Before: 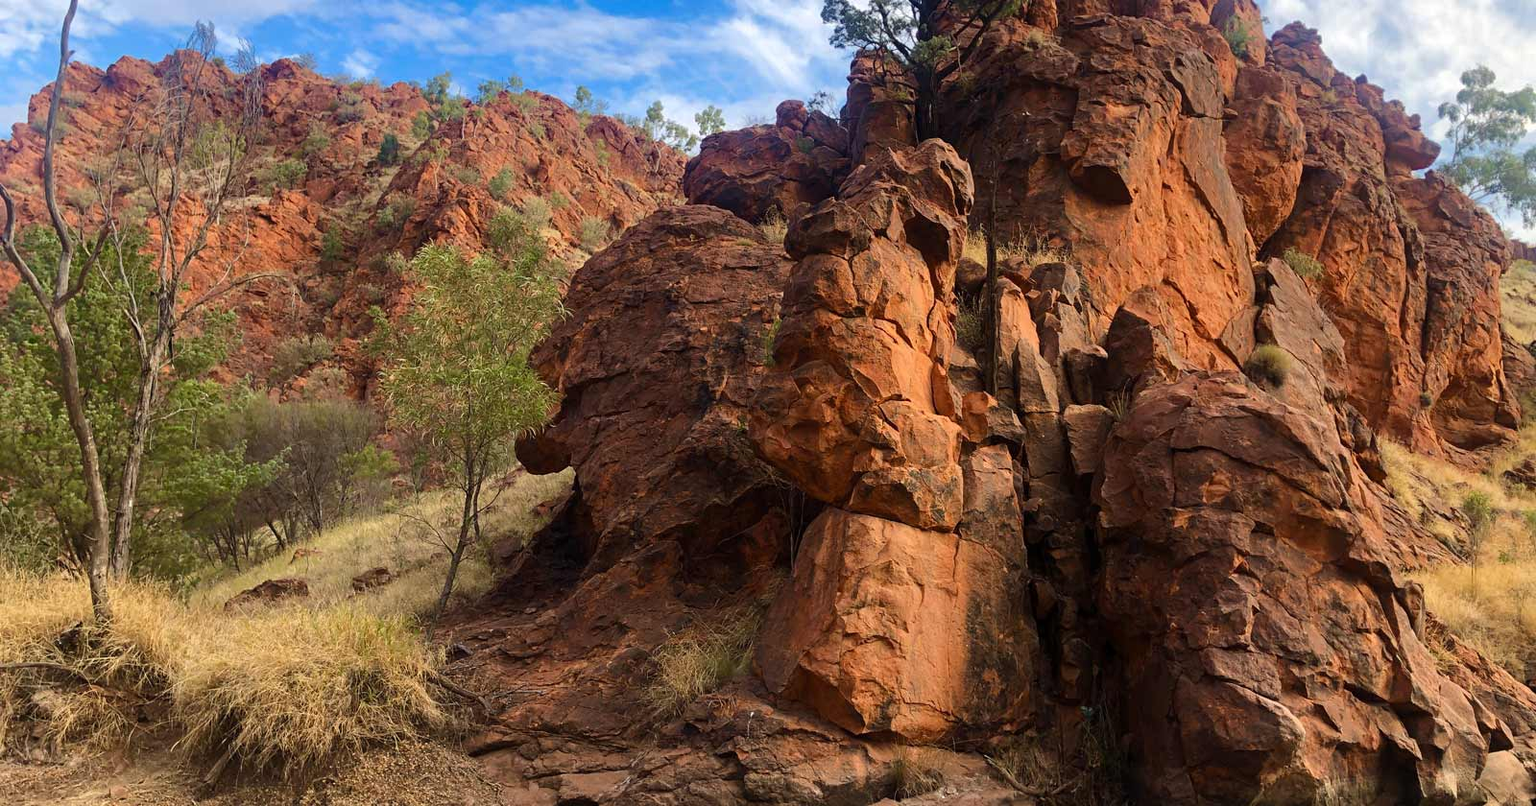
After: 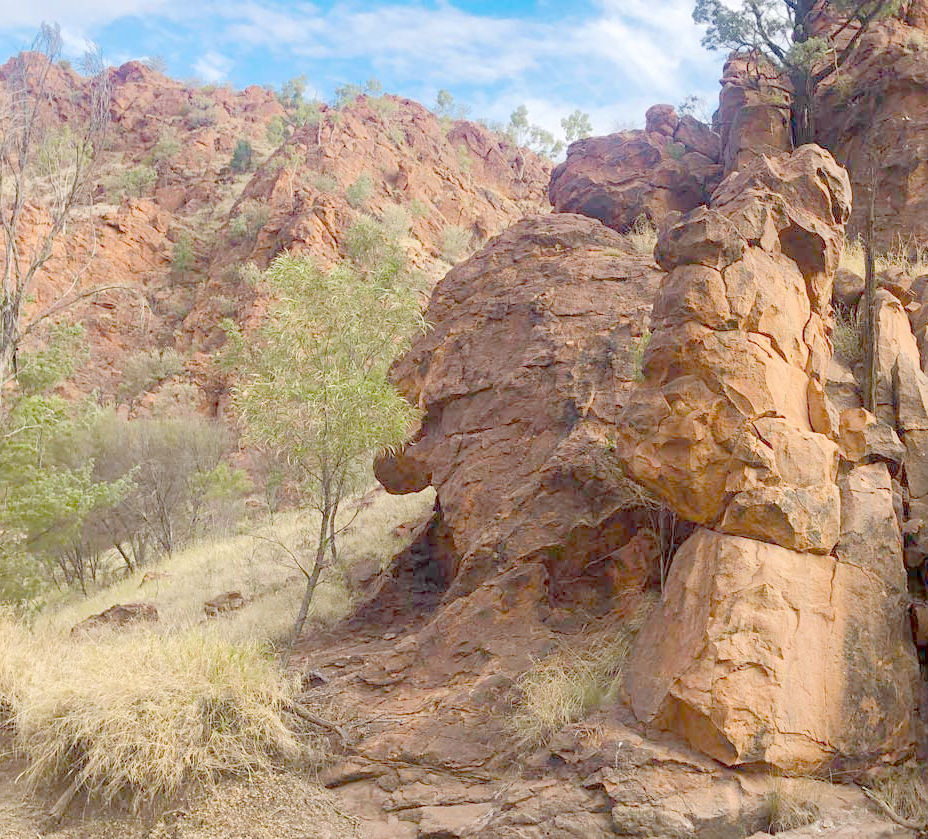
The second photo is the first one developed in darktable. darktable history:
crop: left 10.19%, right 31.754%
